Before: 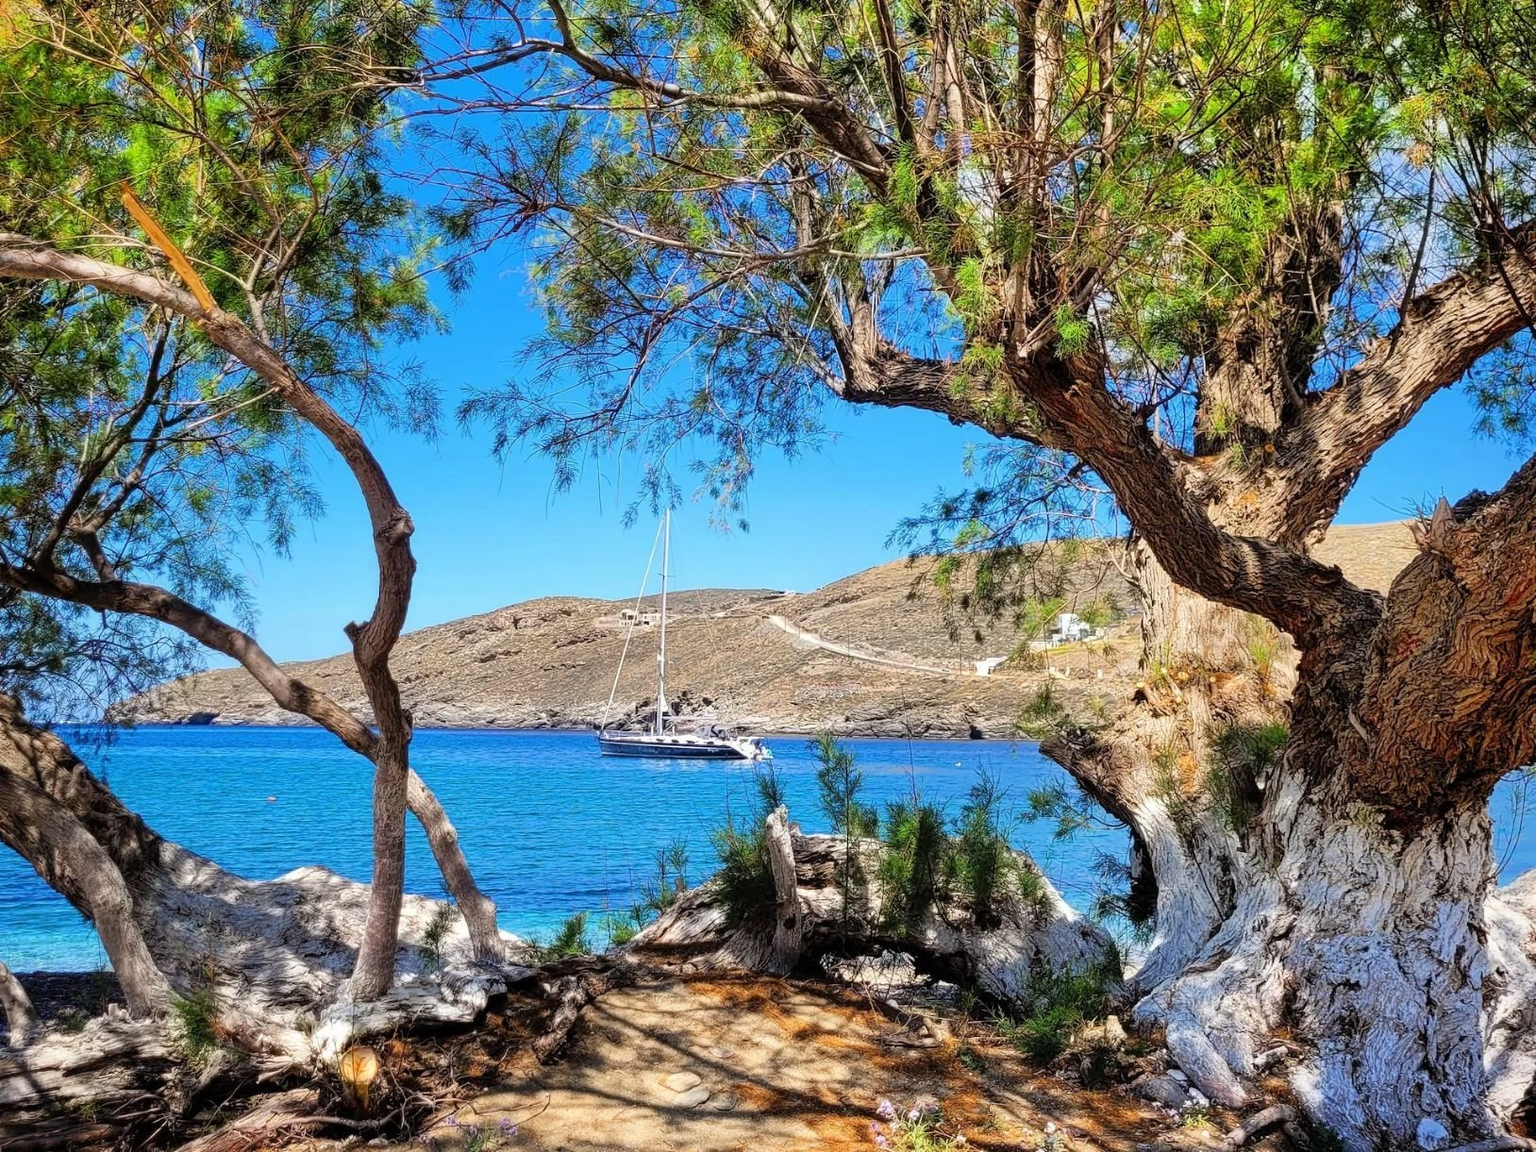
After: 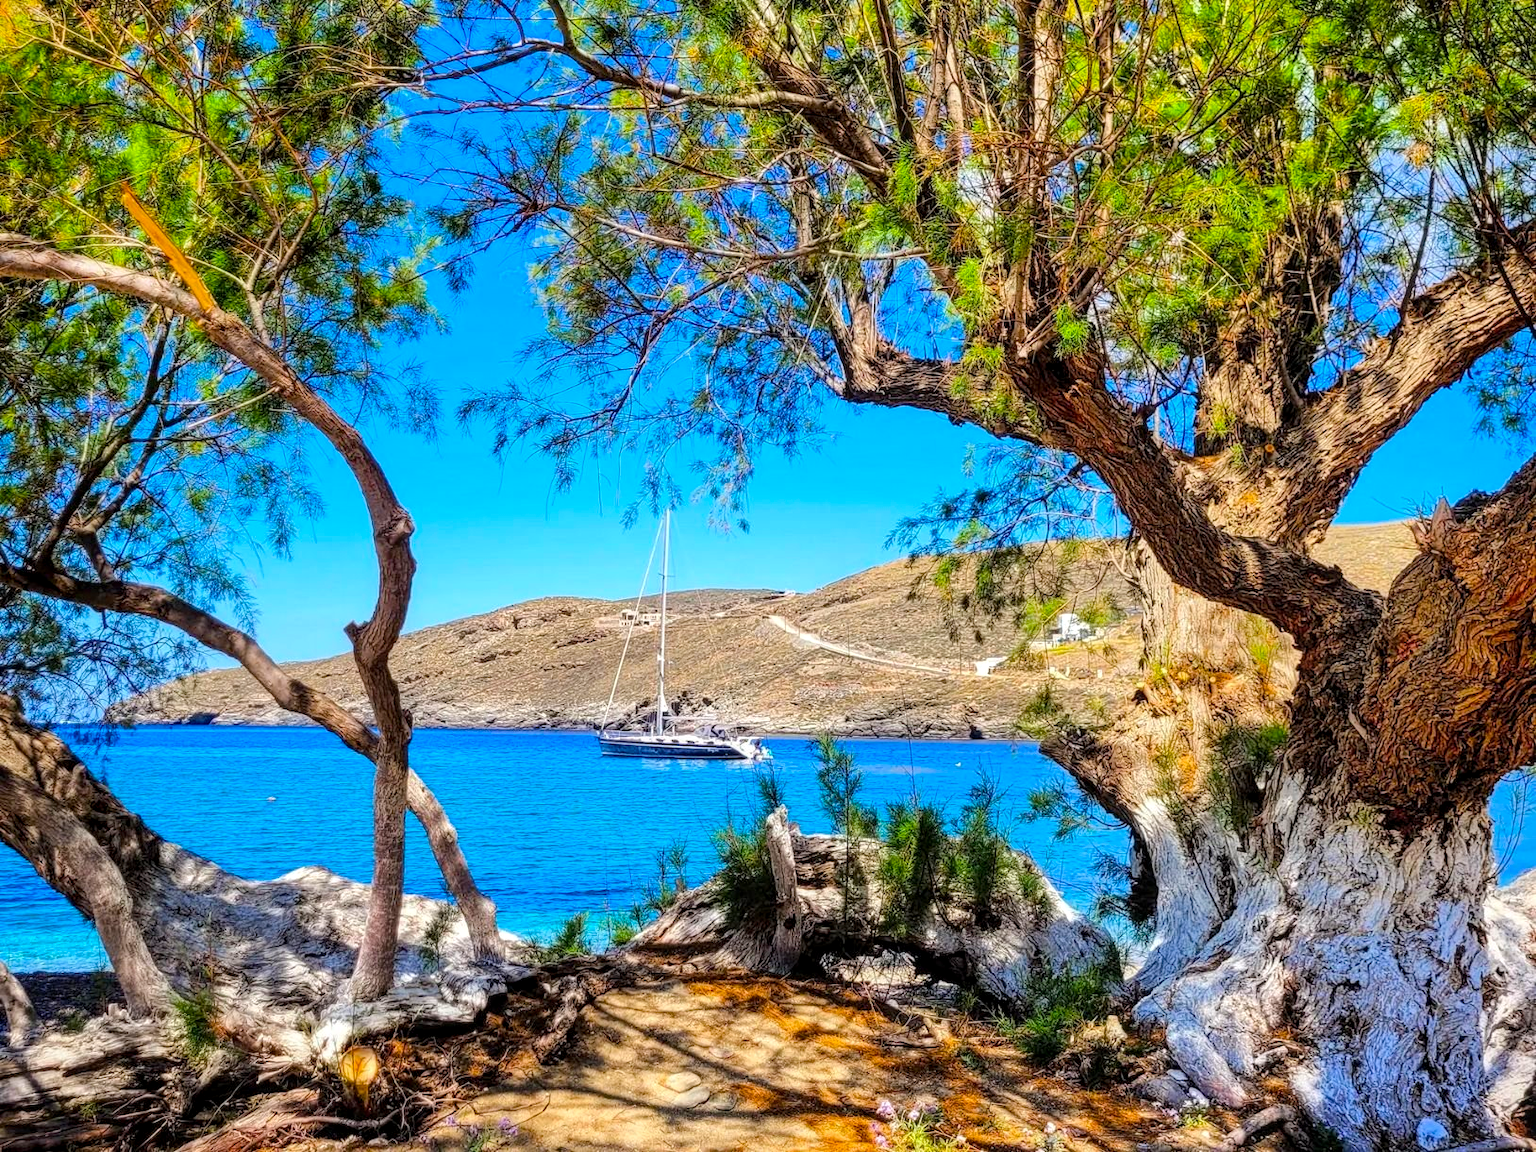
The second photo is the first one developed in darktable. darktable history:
local contrast: on, module defaults
color balance rgb: perceptual saturation grading › global saturation 25%, perceptual brilliance grading › mid-tones 10%, perceptual brilliance grading › shadows 15%, global vibrance 20%
